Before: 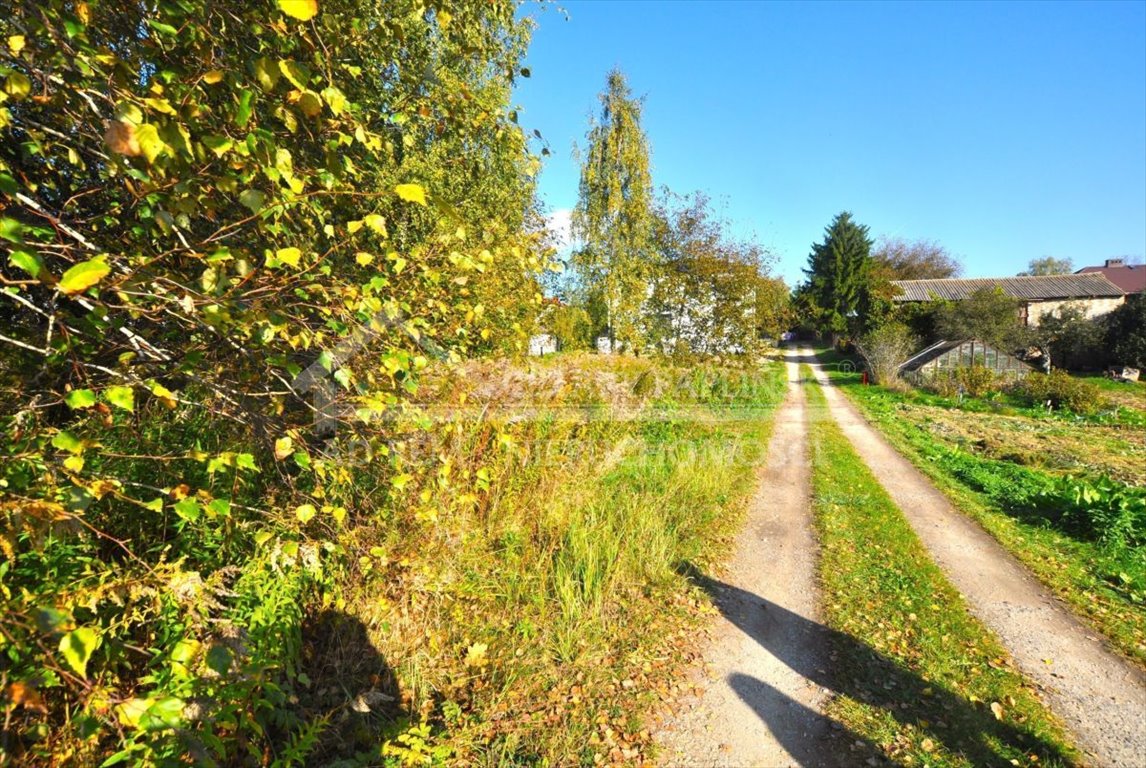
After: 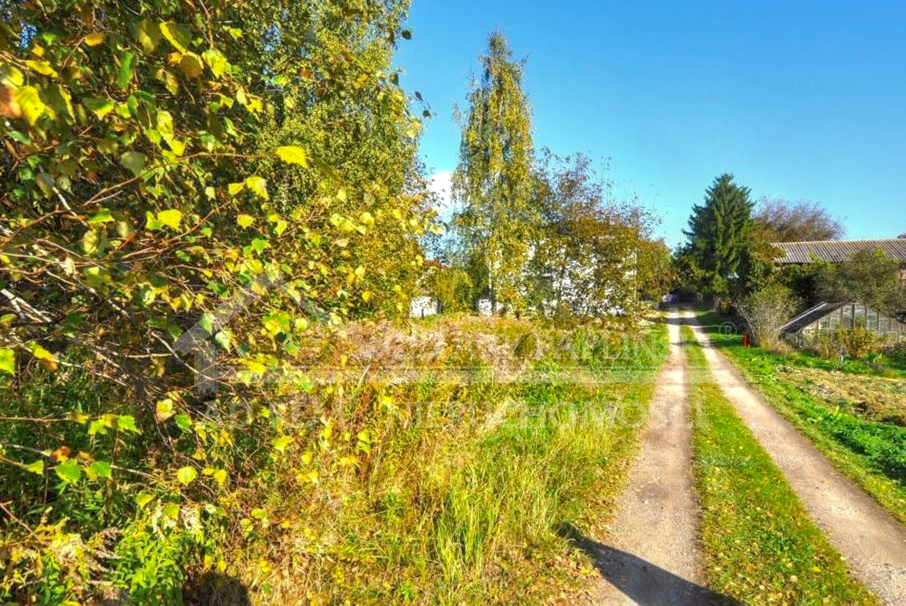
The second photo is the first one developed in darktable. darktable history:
local contrast: on, module defaults
crop and rotate: left 10.457%, top 4.993%, right 10.426%, bottom 15.986%
shadows and highlights: on, module defaults
